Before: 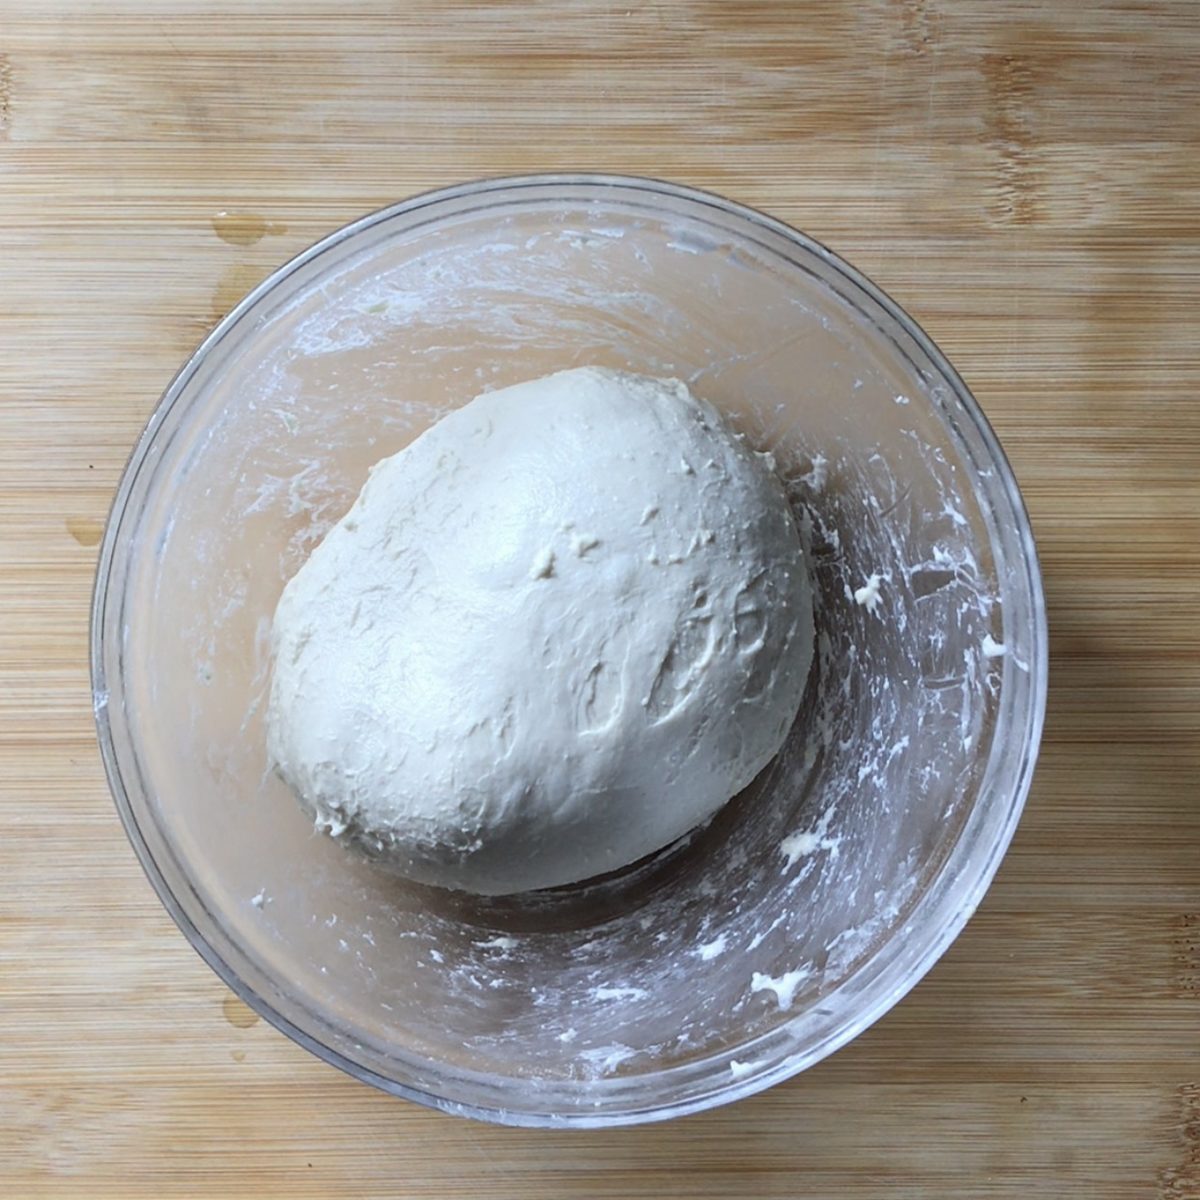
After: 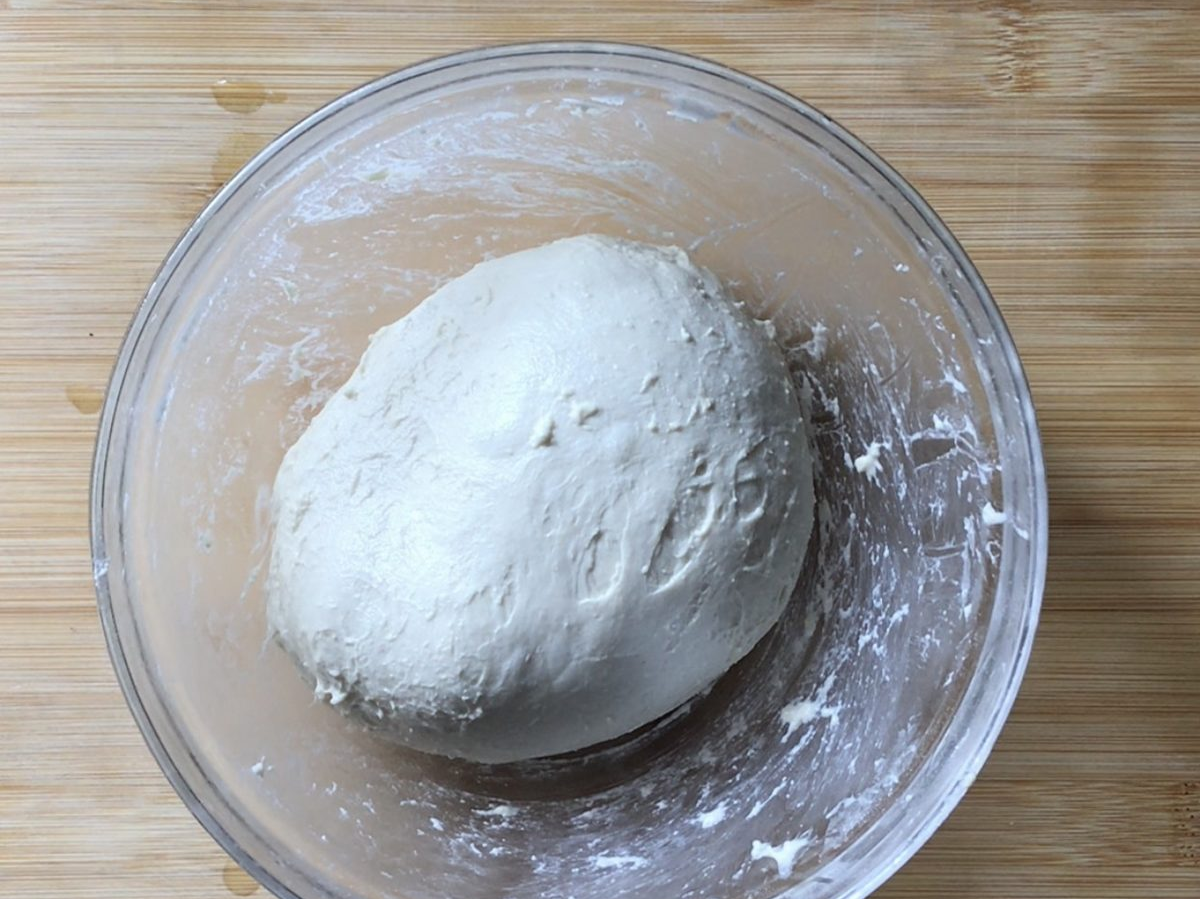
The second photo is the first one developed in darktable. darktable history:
crop: top 11.046%, bottom 13.961%
